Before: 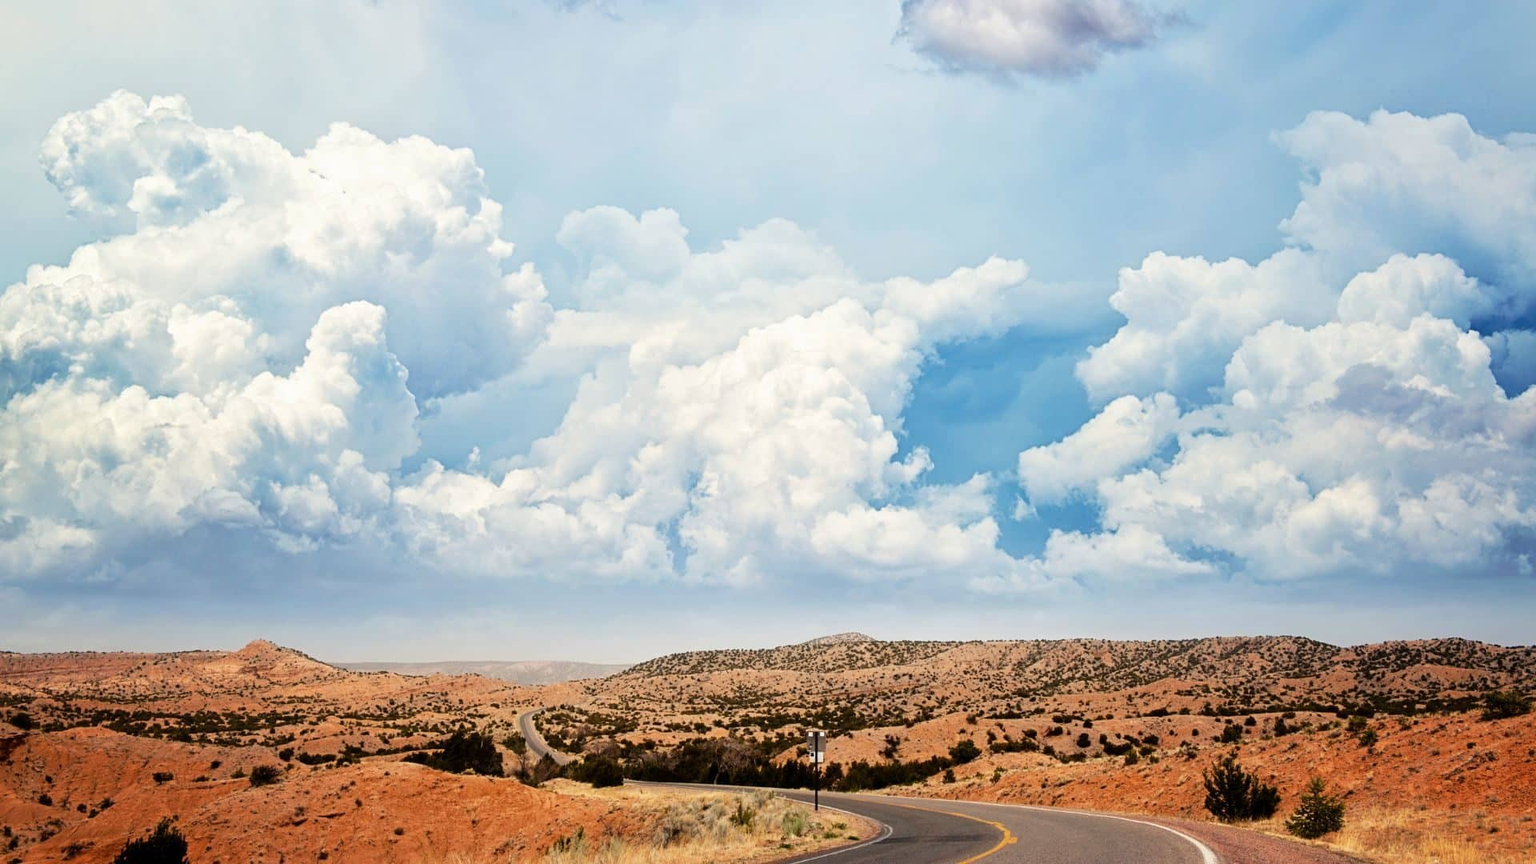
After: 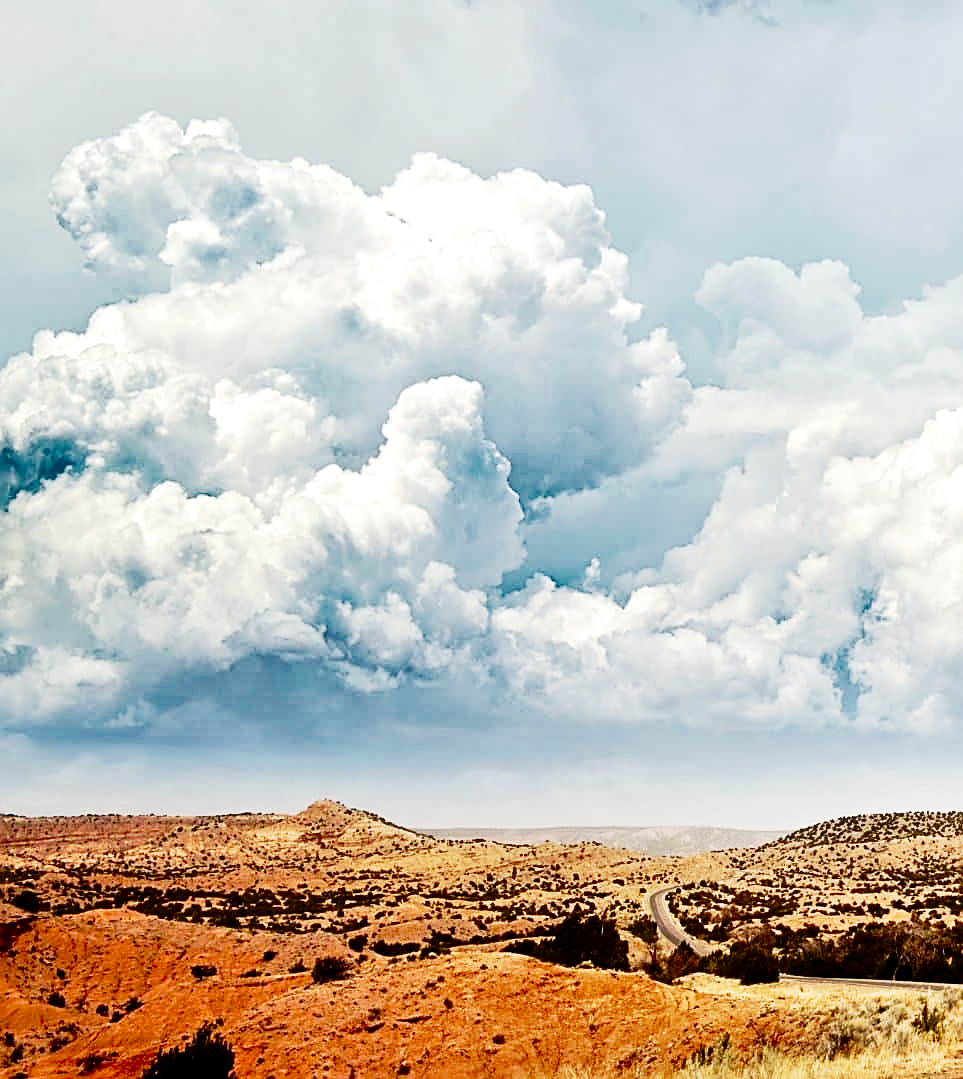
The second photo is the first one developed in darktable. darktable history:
crop and rotate: left 0.049%, top 0%, right 49.779%
contrast brightness saturation: brightness -0.207, saturation 0.082
velvia: on, module defaults
exposure: black level correction 0.001, exposure 0.499 EV, compensate highlight preservation false
sharpen: on, module defaults
base curve: curves: ch0 [(0, 0) (0.028, 0.03) (0.121, 0.232) (0.46, 0.748) (0.859, 0.968) (1, 1)], preserve colors none
shadows and highlights: white point adjustment -3.65, highlights -63.4, soften with gaussian
